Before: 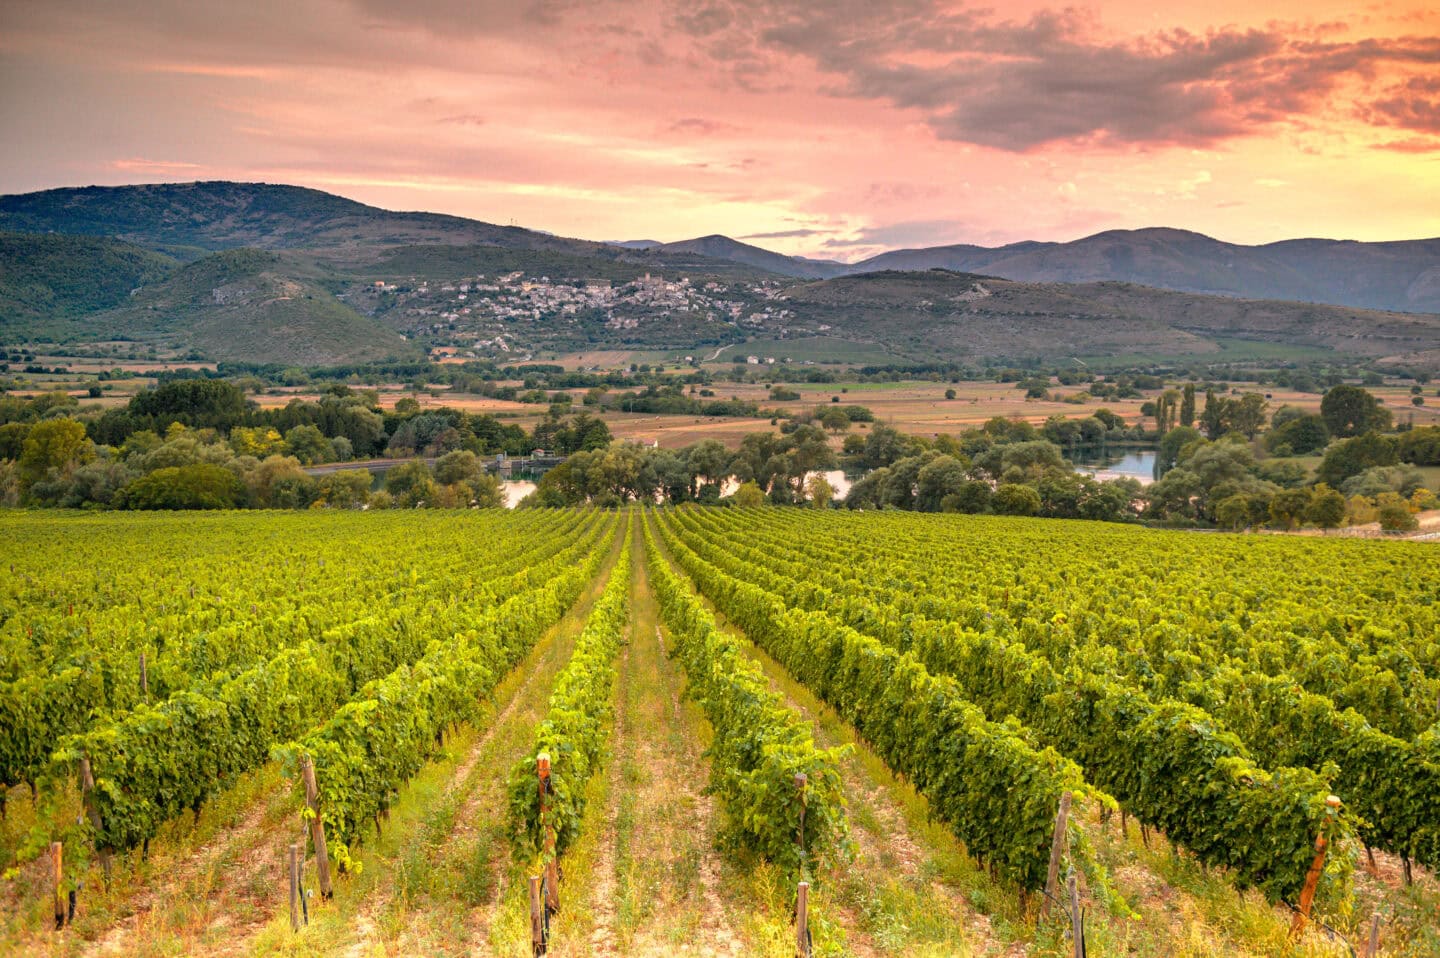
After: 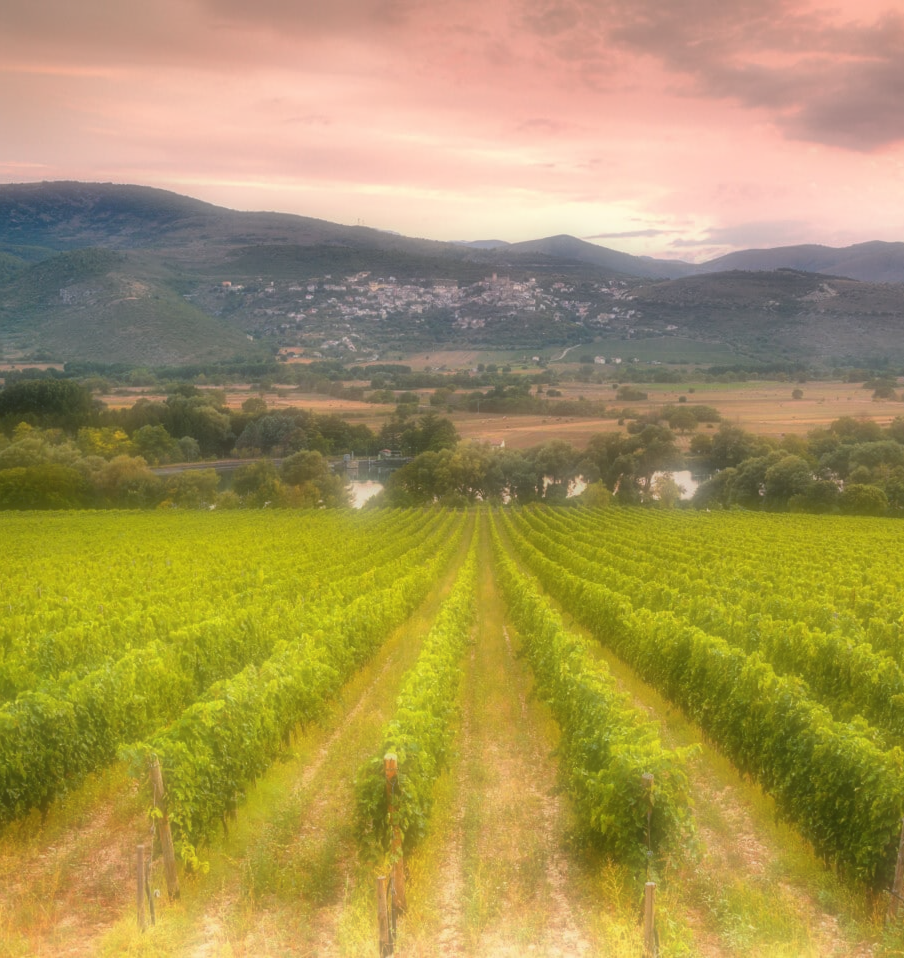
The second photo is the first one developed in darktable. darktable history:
soften: on, module defaults
crop: left 10.644%, right 26.528%
